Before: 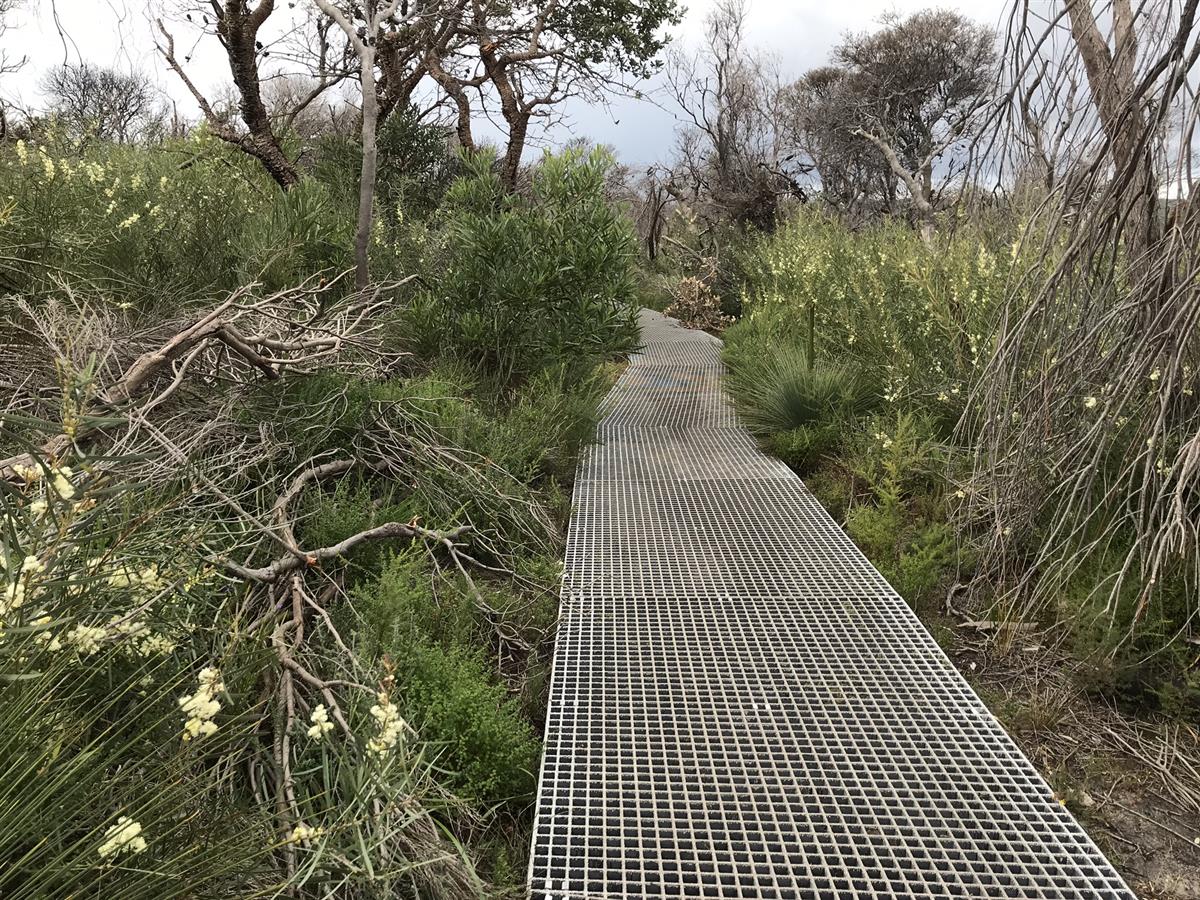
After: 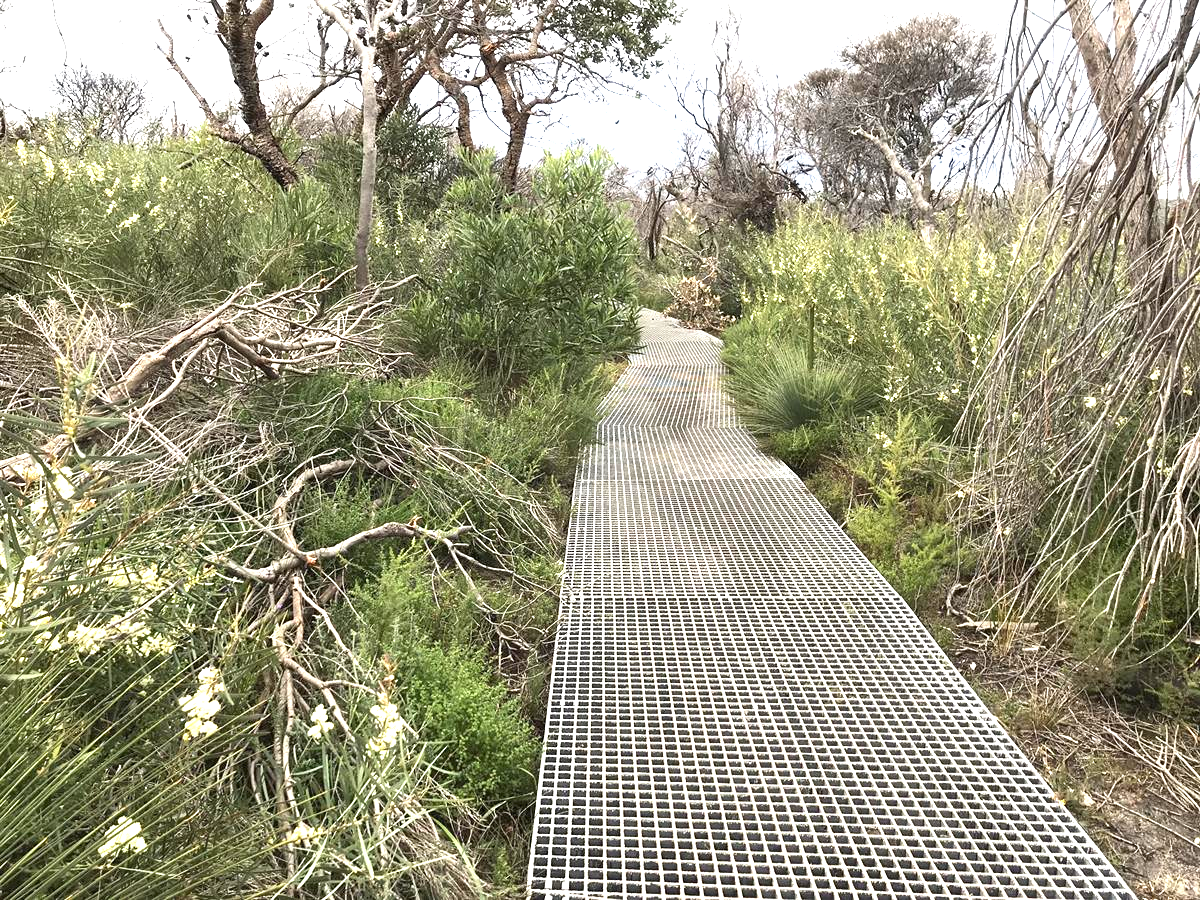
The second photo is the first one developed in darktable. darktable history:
exposure: black level correction 0, exposure 1.385 EV, compensate exposure bias true, compensate highlight preservation false
